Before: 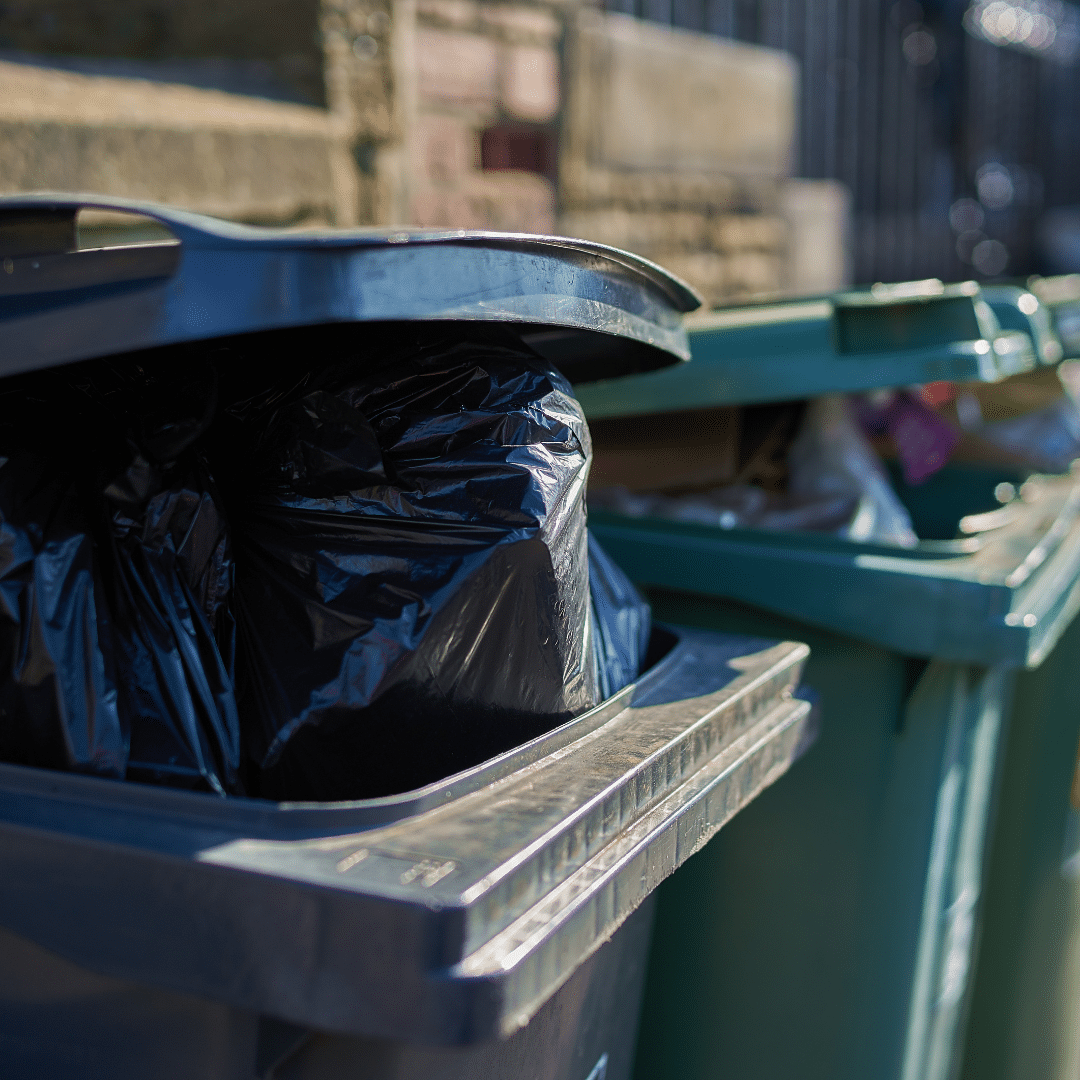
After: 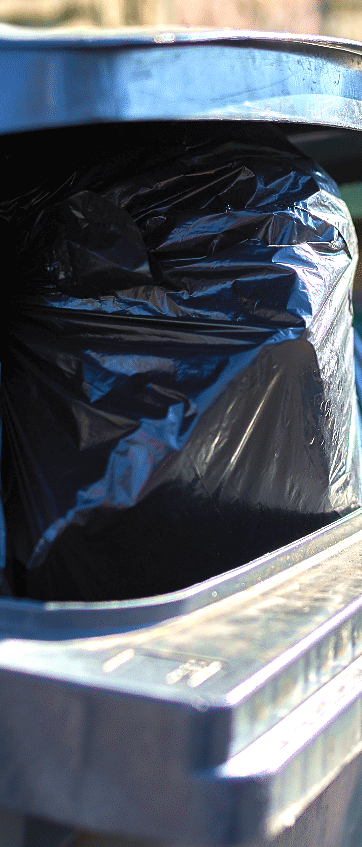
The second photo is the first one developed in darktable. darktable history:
exposure: black level correction 0, exposure 1.3 EV, compensate exposure bias true, compensate highlight preservation false
crop and rotate: left 21.77%, top 18.528%, right 44.676%, bottom 2.997%
